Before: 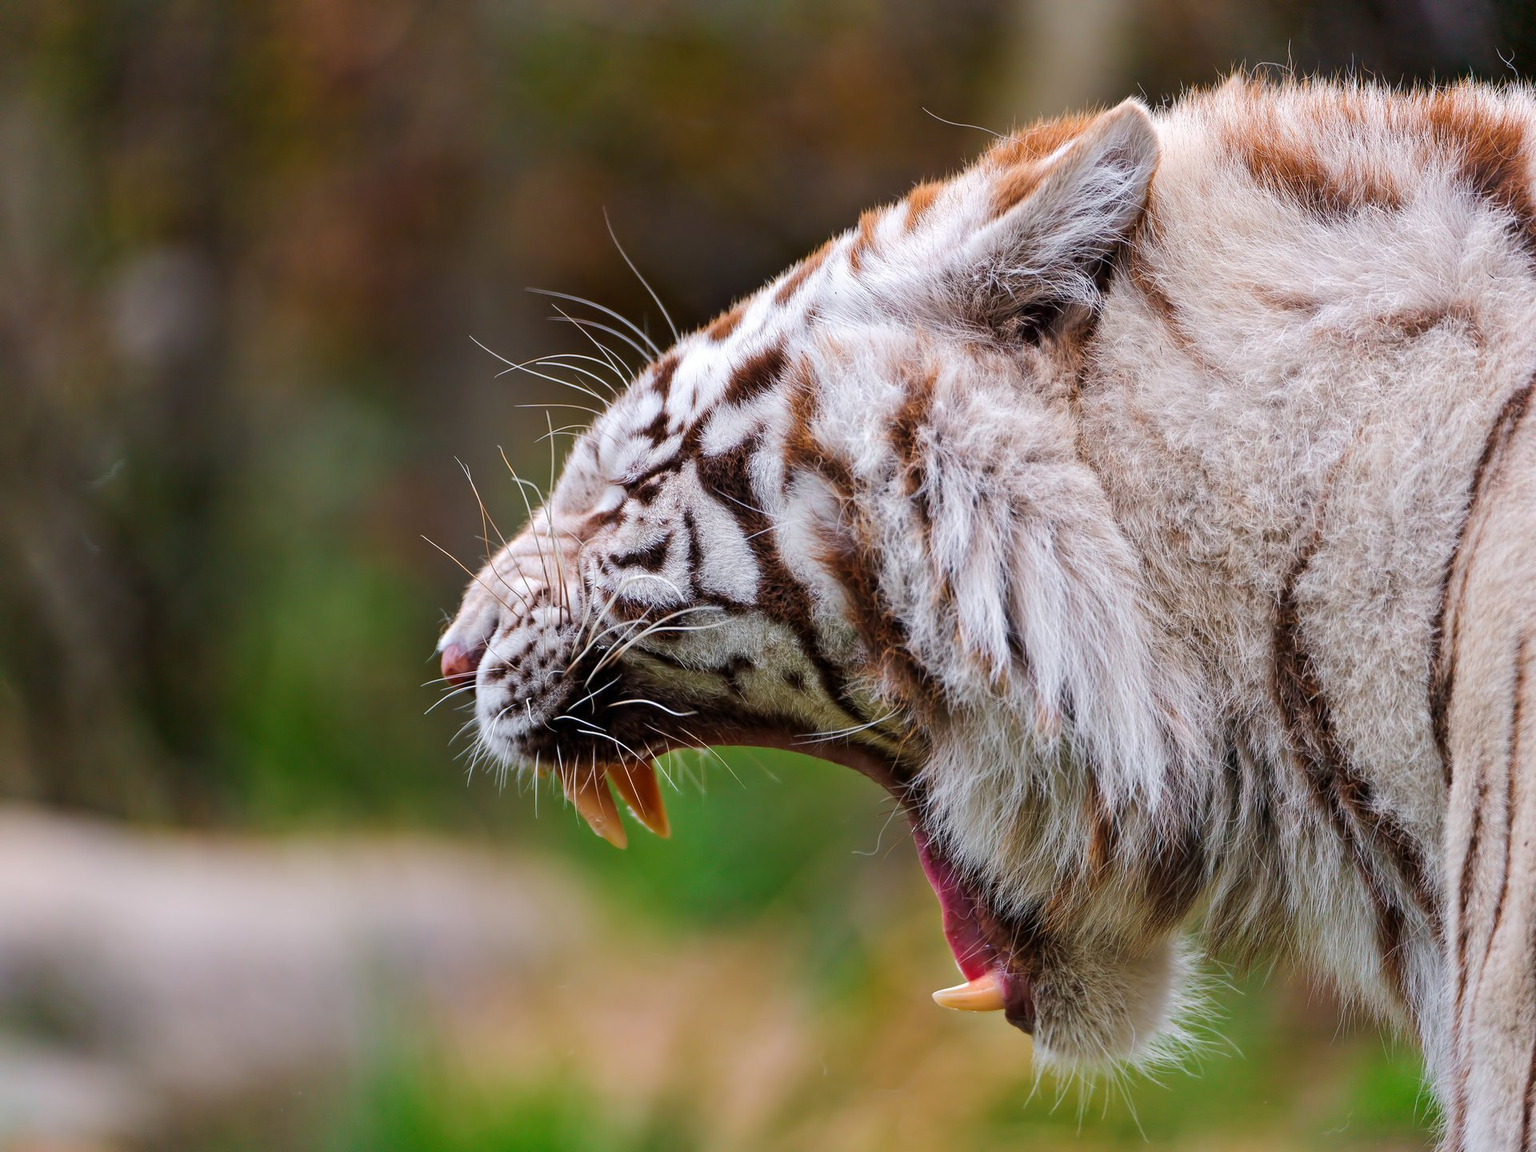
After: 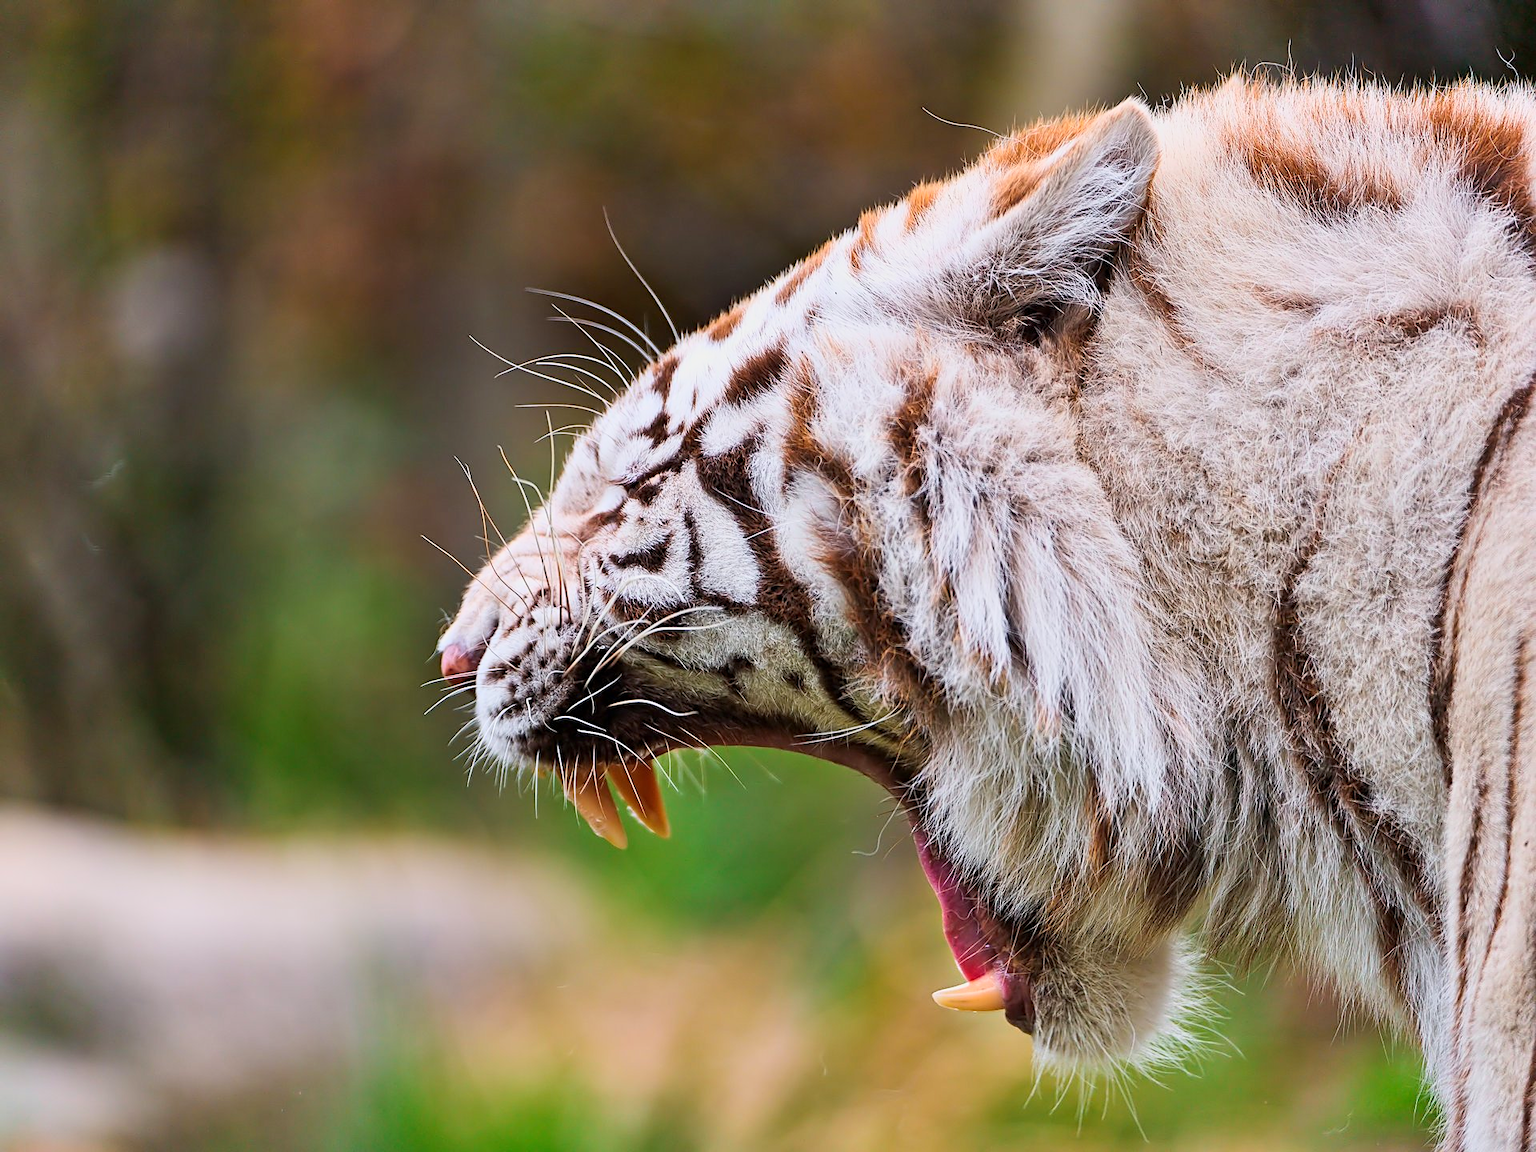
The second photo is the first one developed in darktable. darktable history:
sharpen: on, module defaults
base curve: curves: ch0 [(0, 0) (0.088, 0.125) (0.176, 0.251) (0.354, 0.501) (0.613, 0.749) (1, 0.877)]
shadows and highlights: shadows 22.41, highlights -49.18, soften with gaussian
